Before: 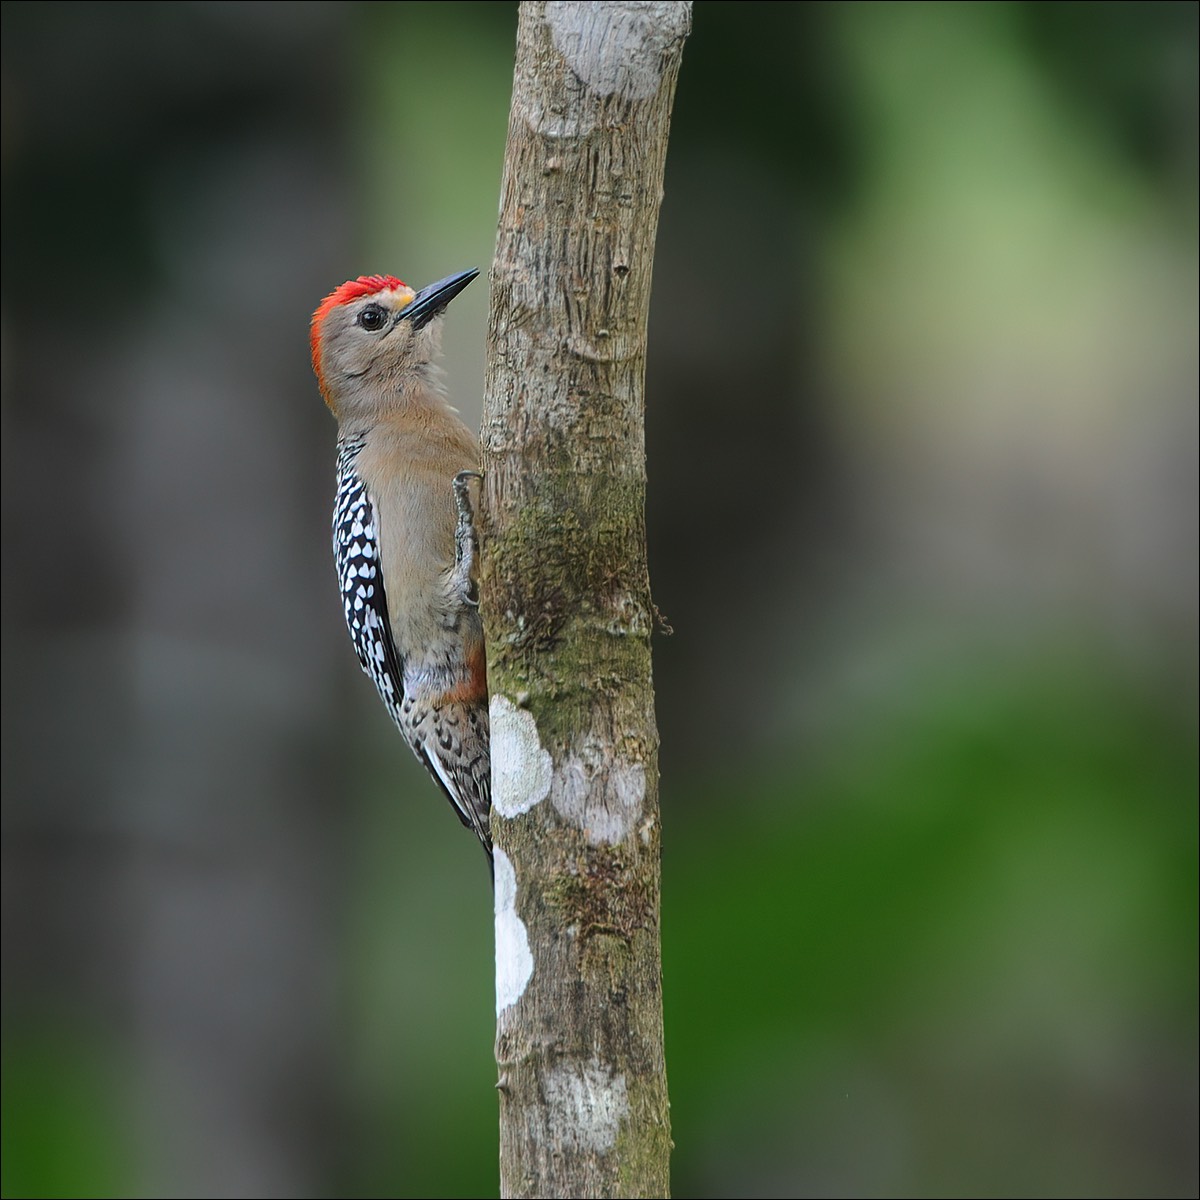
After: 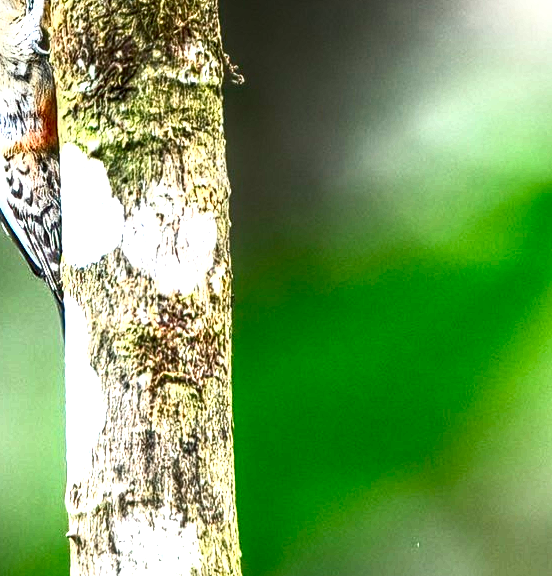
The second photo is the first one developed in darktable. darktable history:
crop: left 35.808%, top 45.96%, right 18.163%, bottom 5.987%
local contrast: highlights 22%, detail 197%
contrast brightness saturation: contrast 0.993, brightness 0.988, saturation 0.987
